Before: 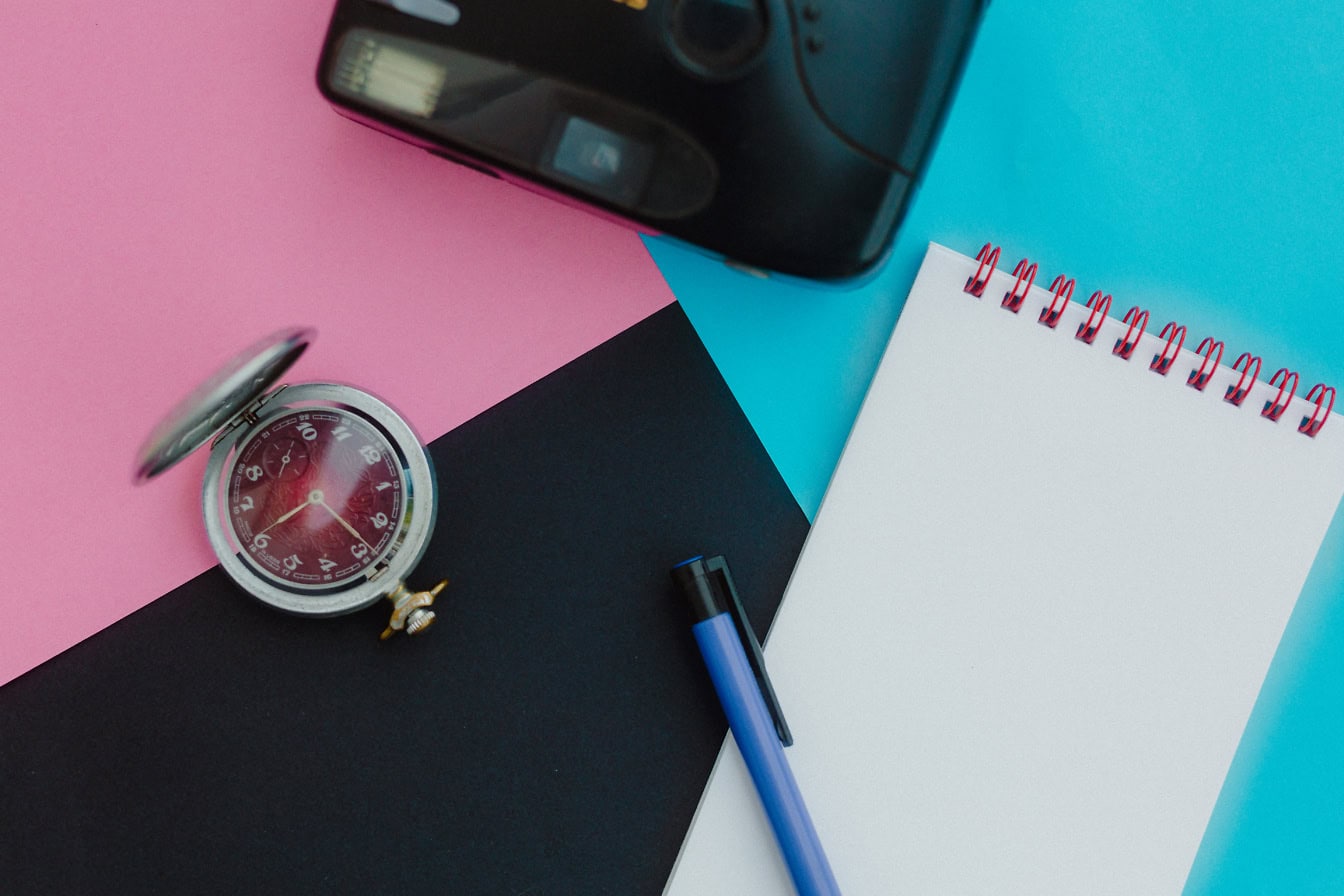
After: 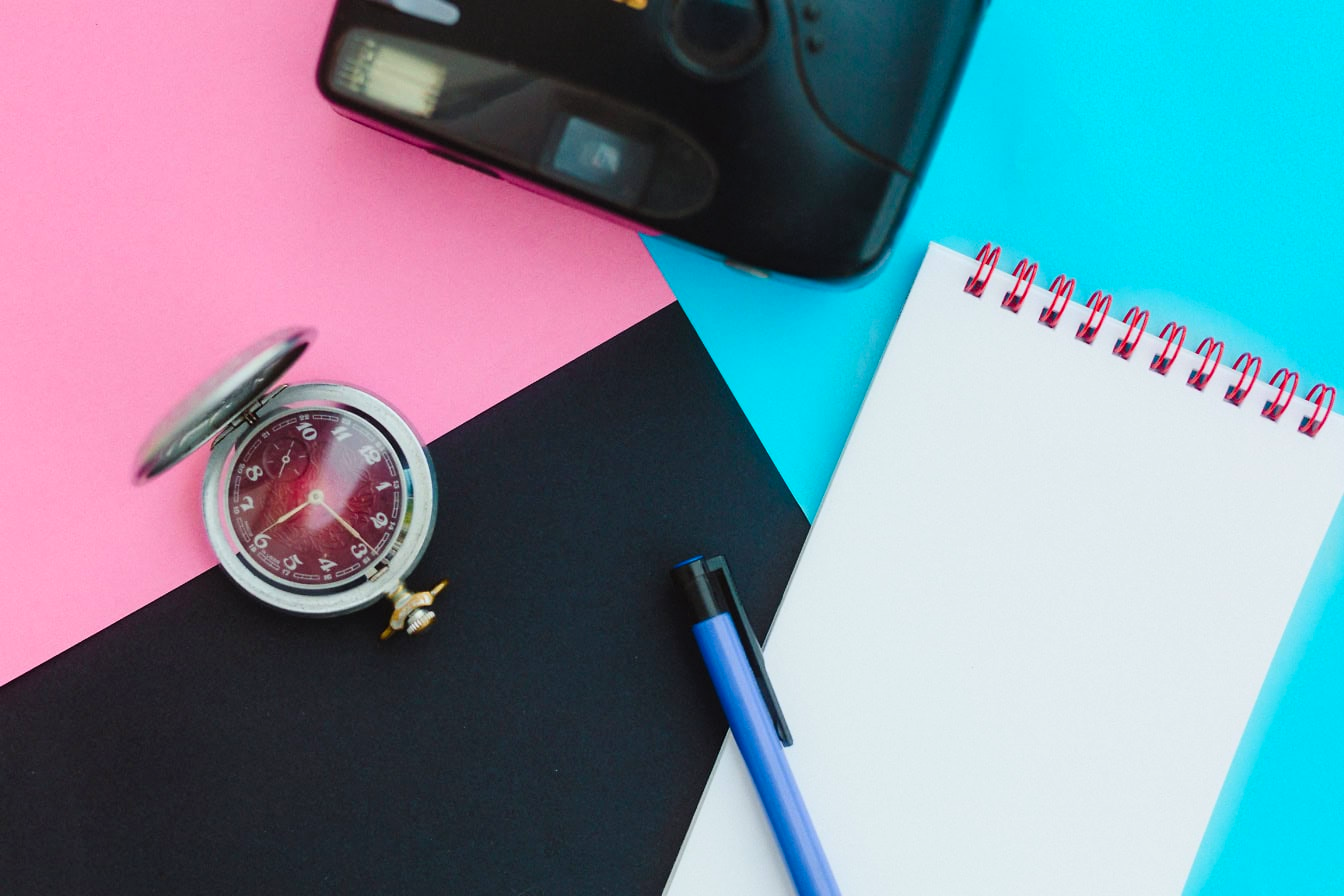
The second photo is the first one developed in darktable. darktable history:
contrast brightness saturation: contrast 0.197, brightness 0.169, saturation 0.229
